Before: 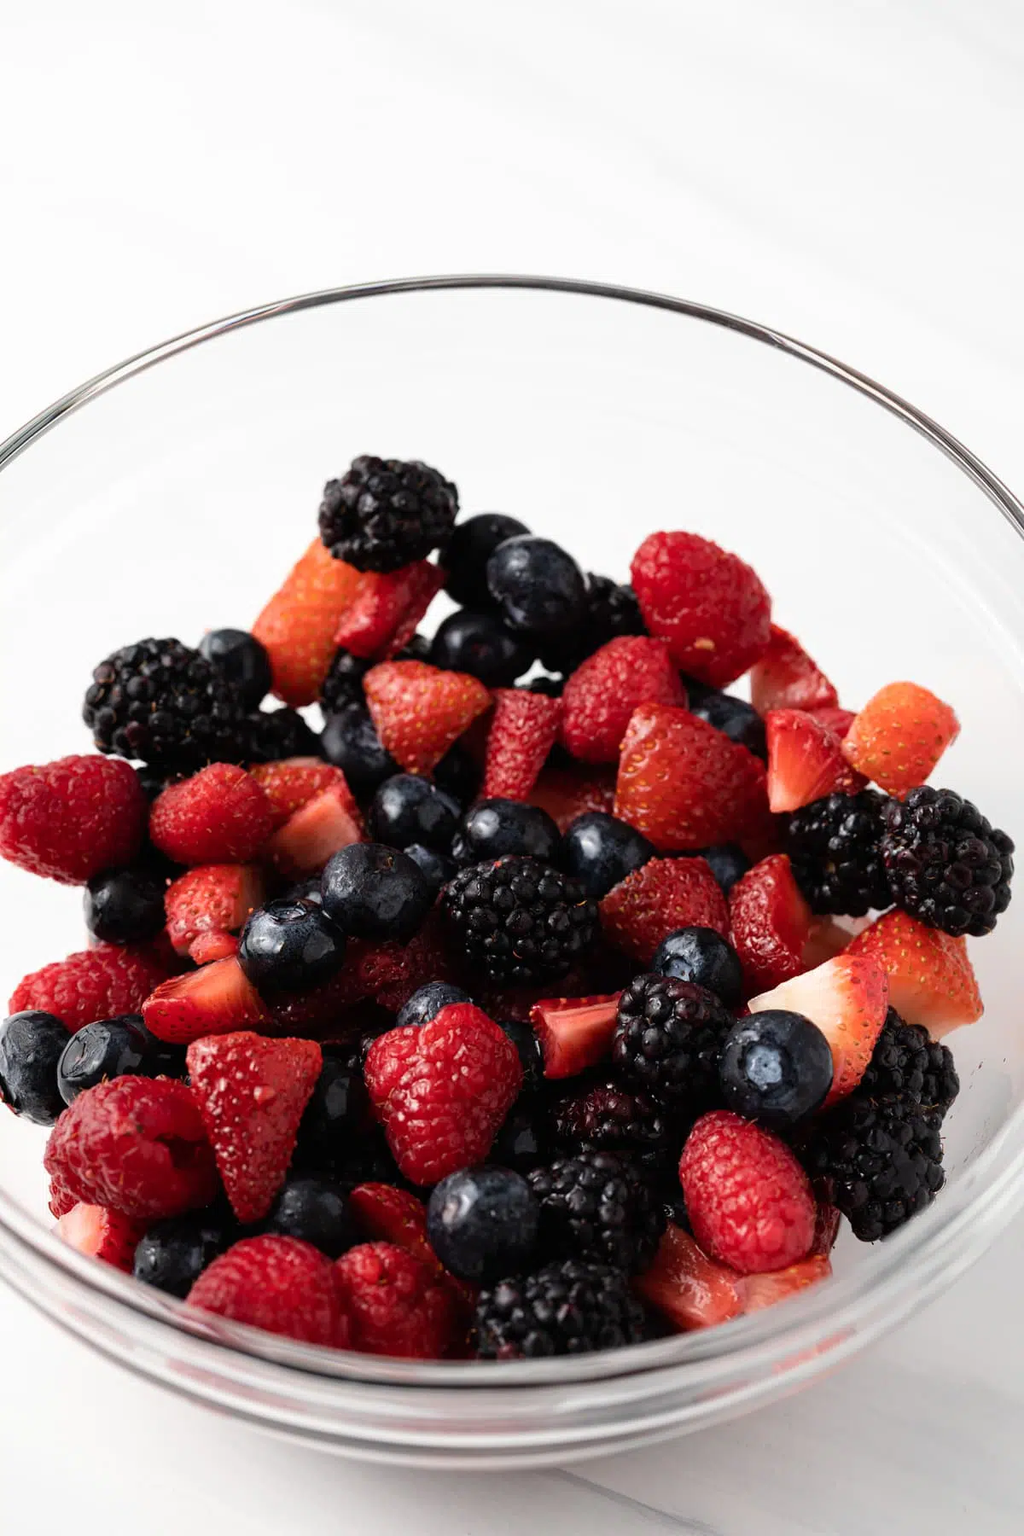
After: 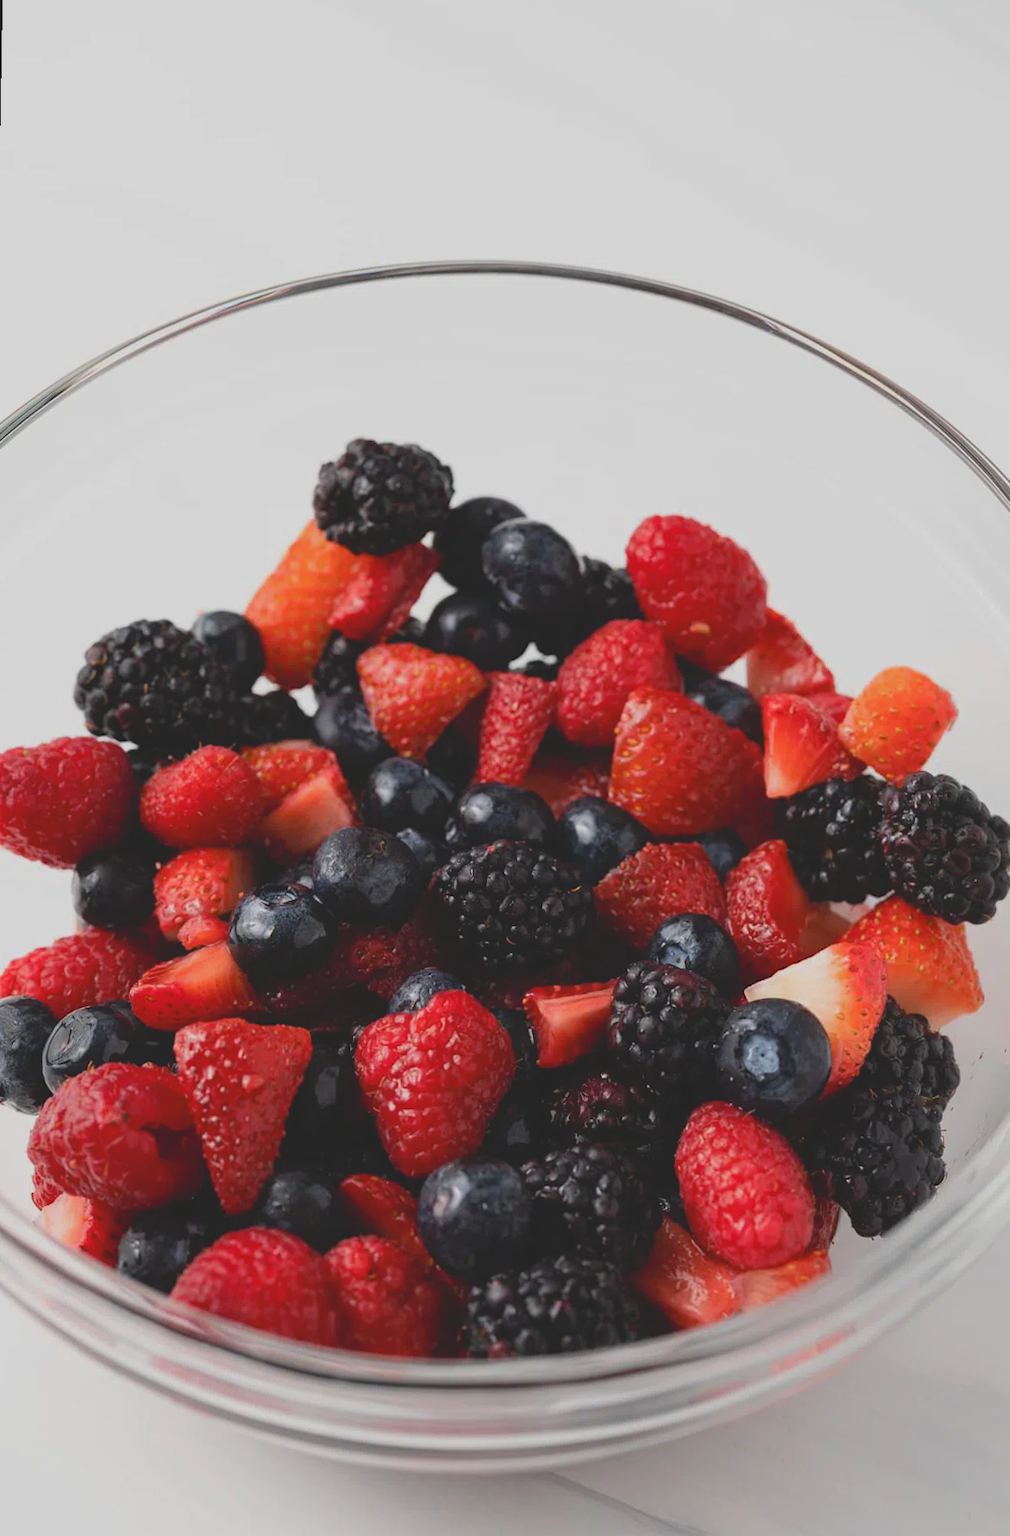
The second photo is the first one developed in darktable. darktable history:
rotate and perspective: rotation 0.226°, lens shift (vertical) -0.042, crop left 0.023, crop right 0.982, crop top 0.006, crop bottom 0.994
contrast brightness saturation: contrast -0.28
